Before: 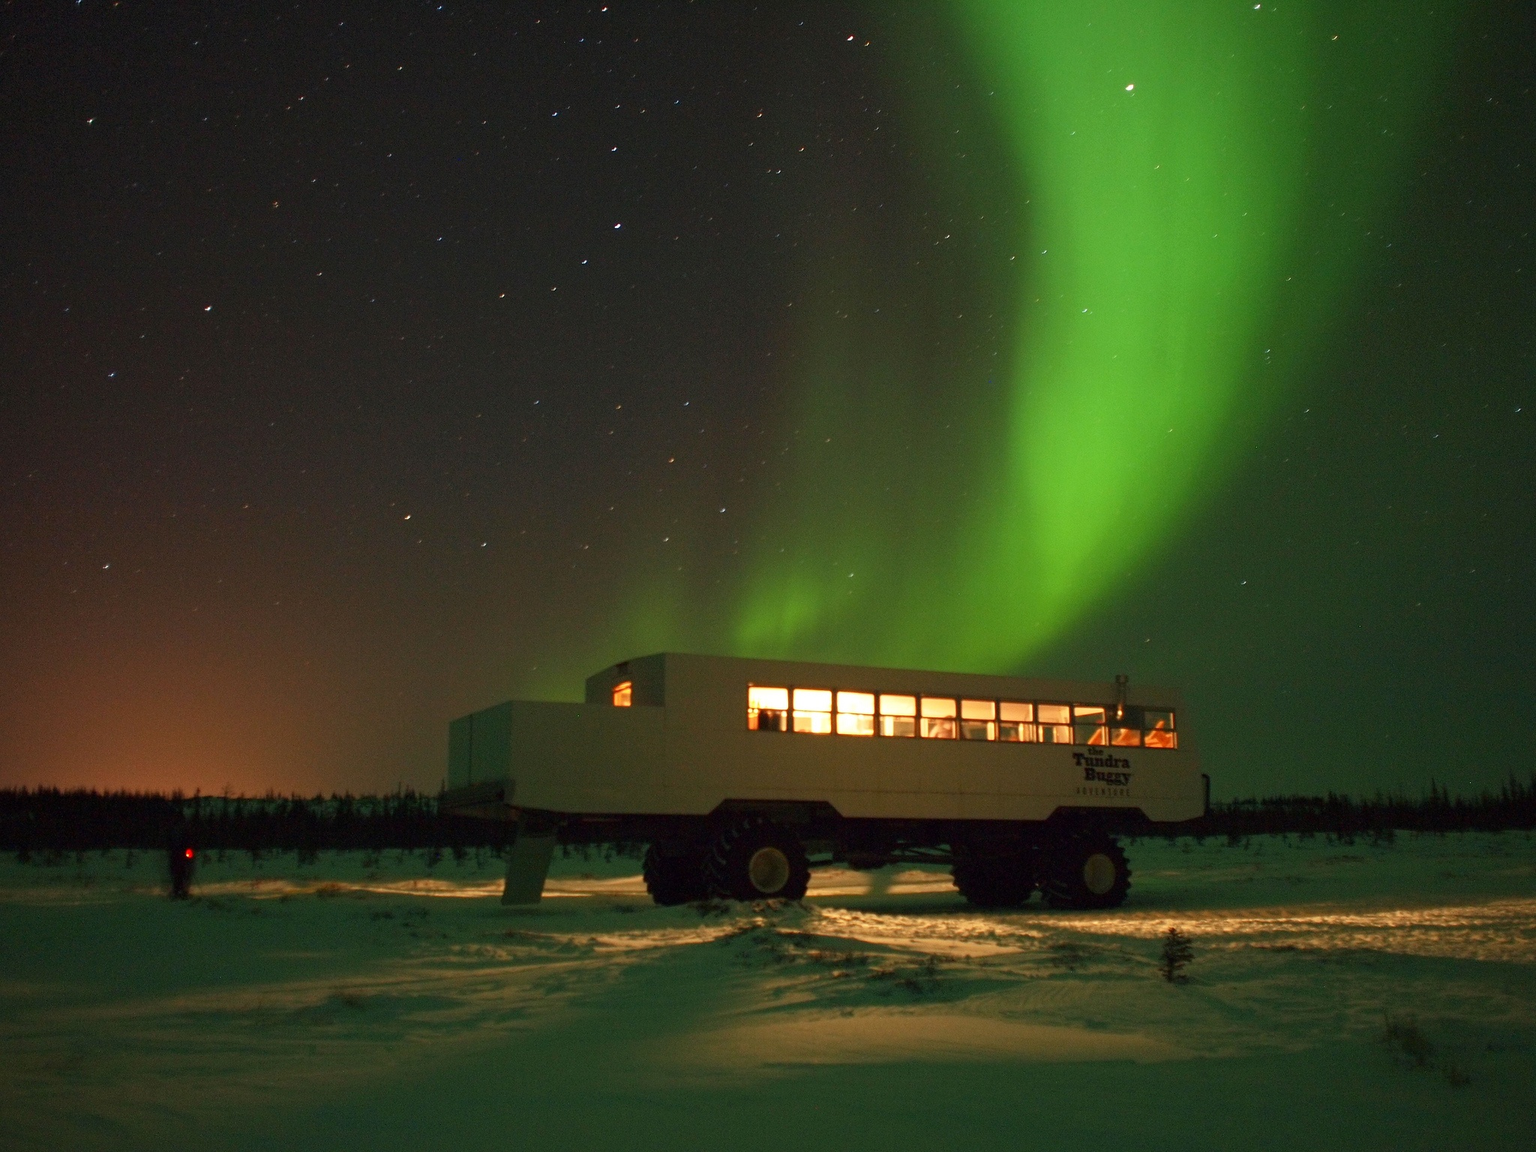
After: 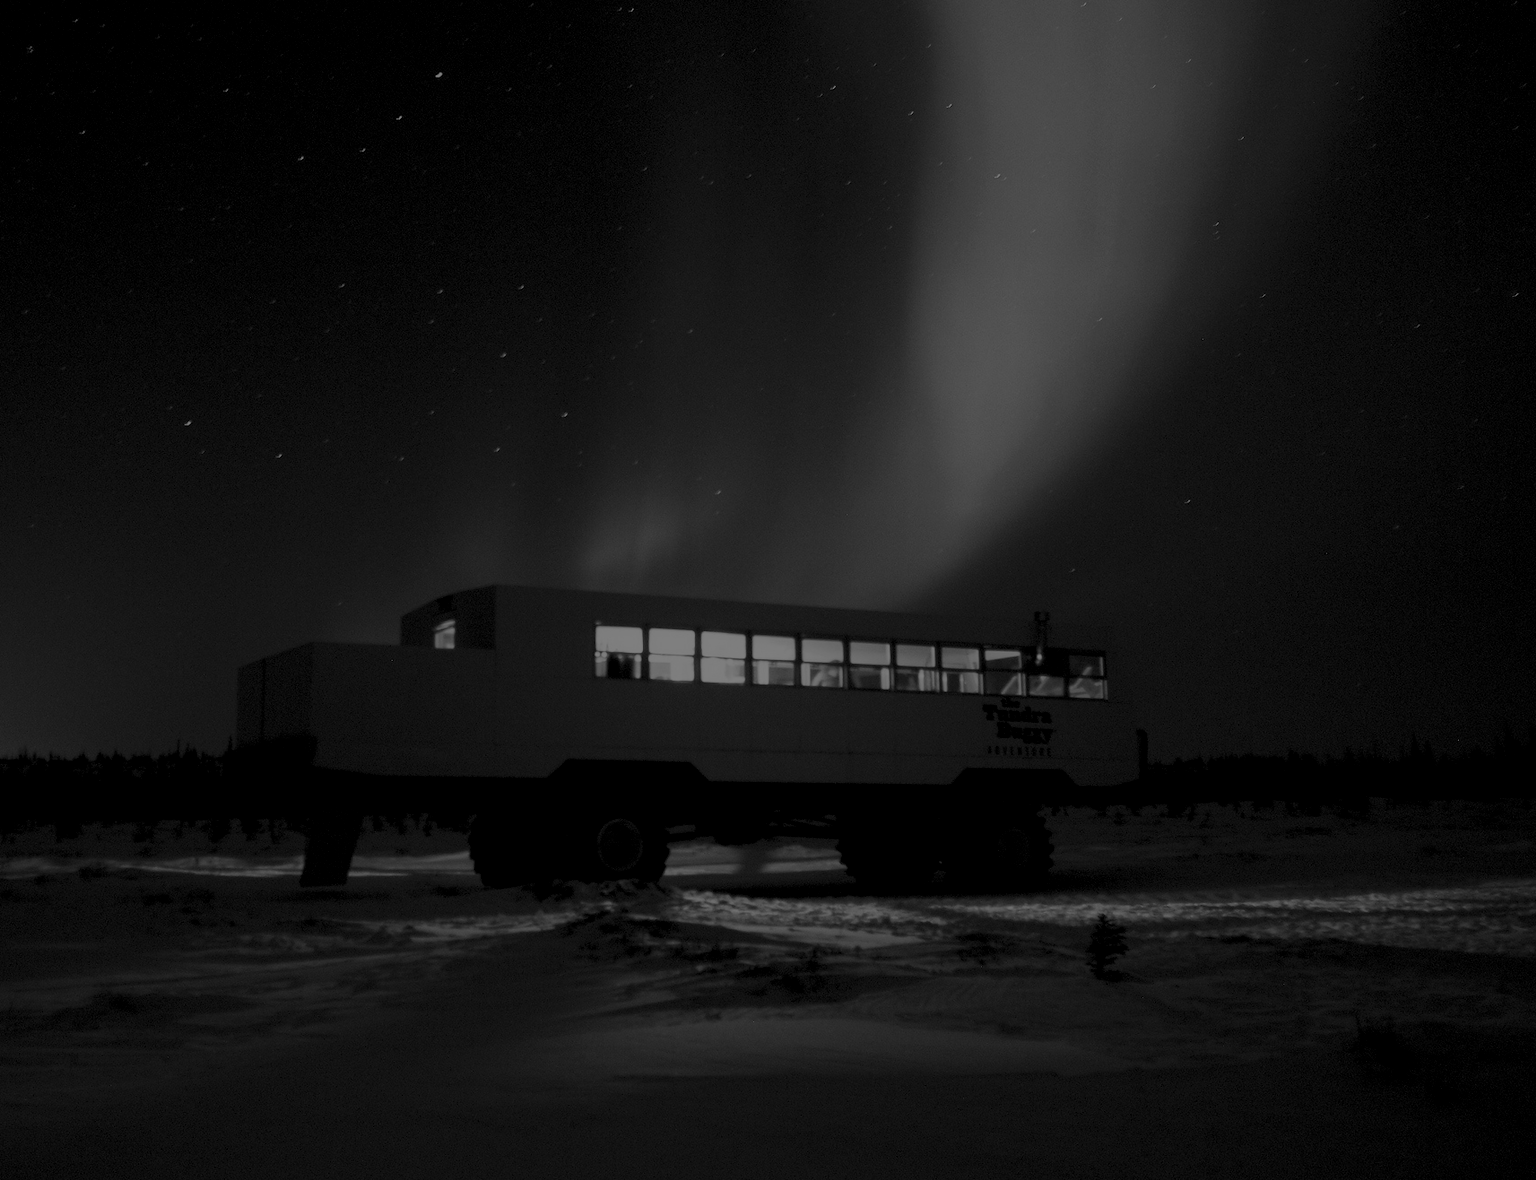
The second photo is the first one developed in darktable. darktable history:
colorize: hue 90°, saturation 19%, lightness 1.59%, version 1
crop: left 16.315%, top 14.246%
monochrome: a 32, b 64, size 2.3
exposure: exposure 1 EV, compensate highlight preservation false
